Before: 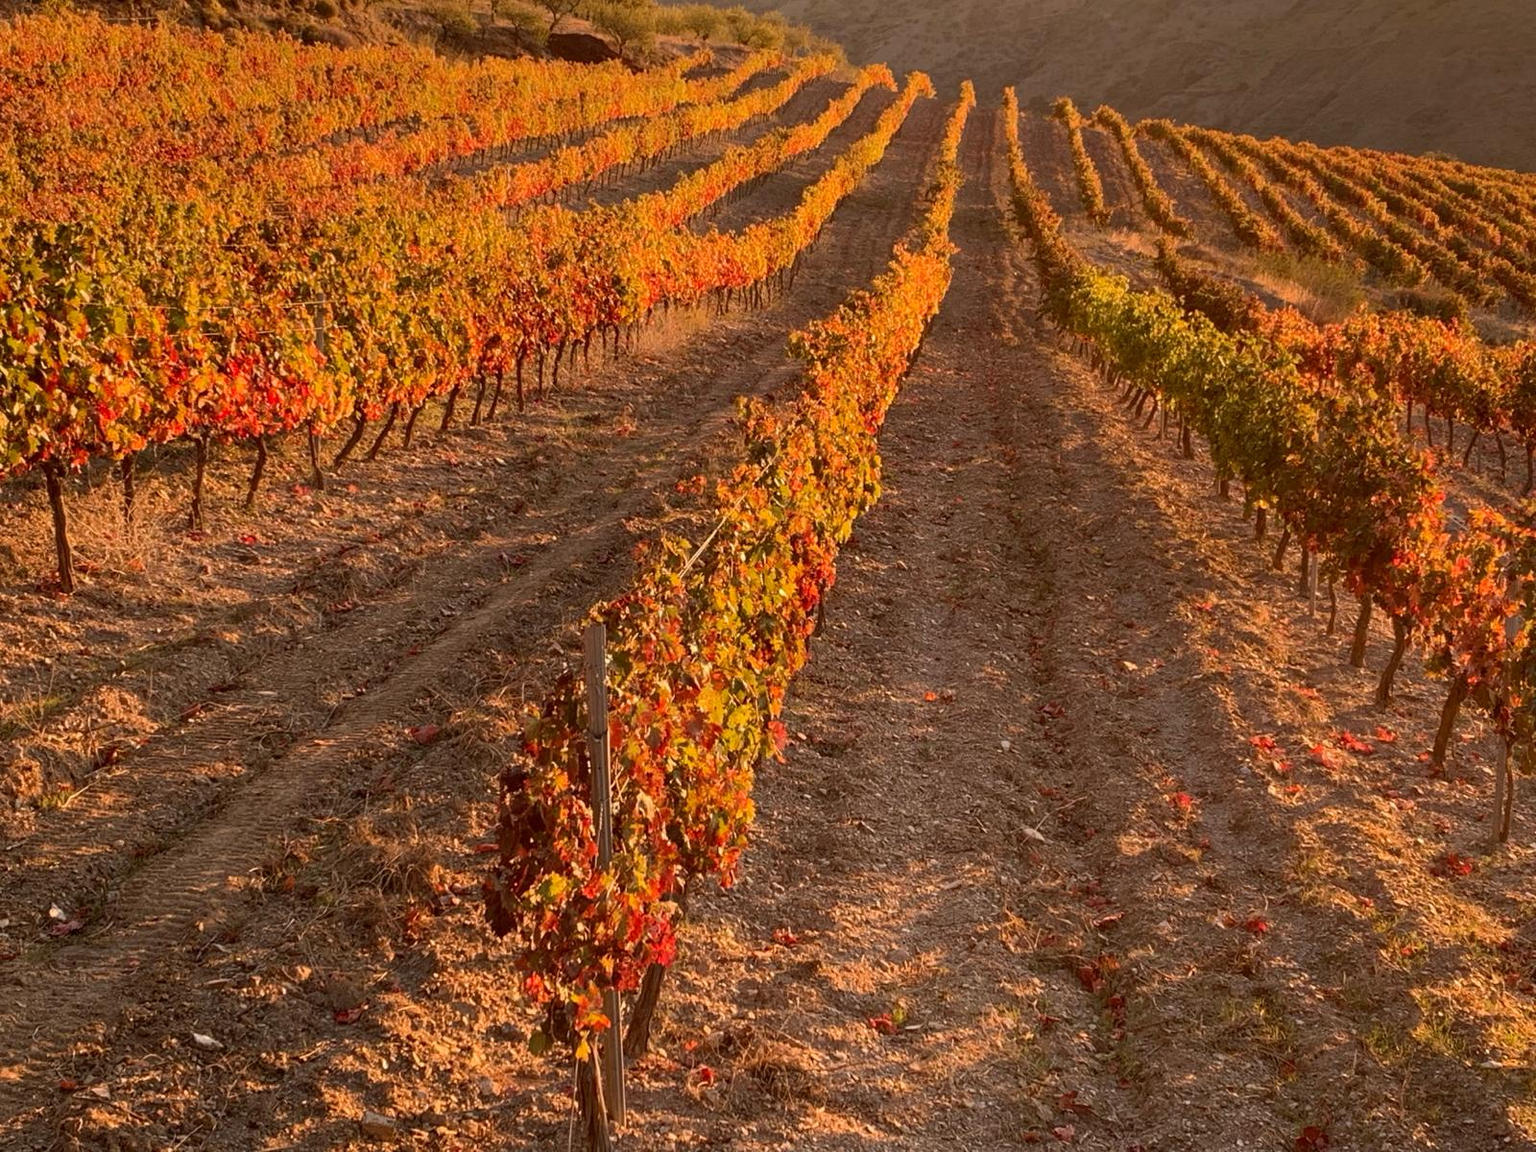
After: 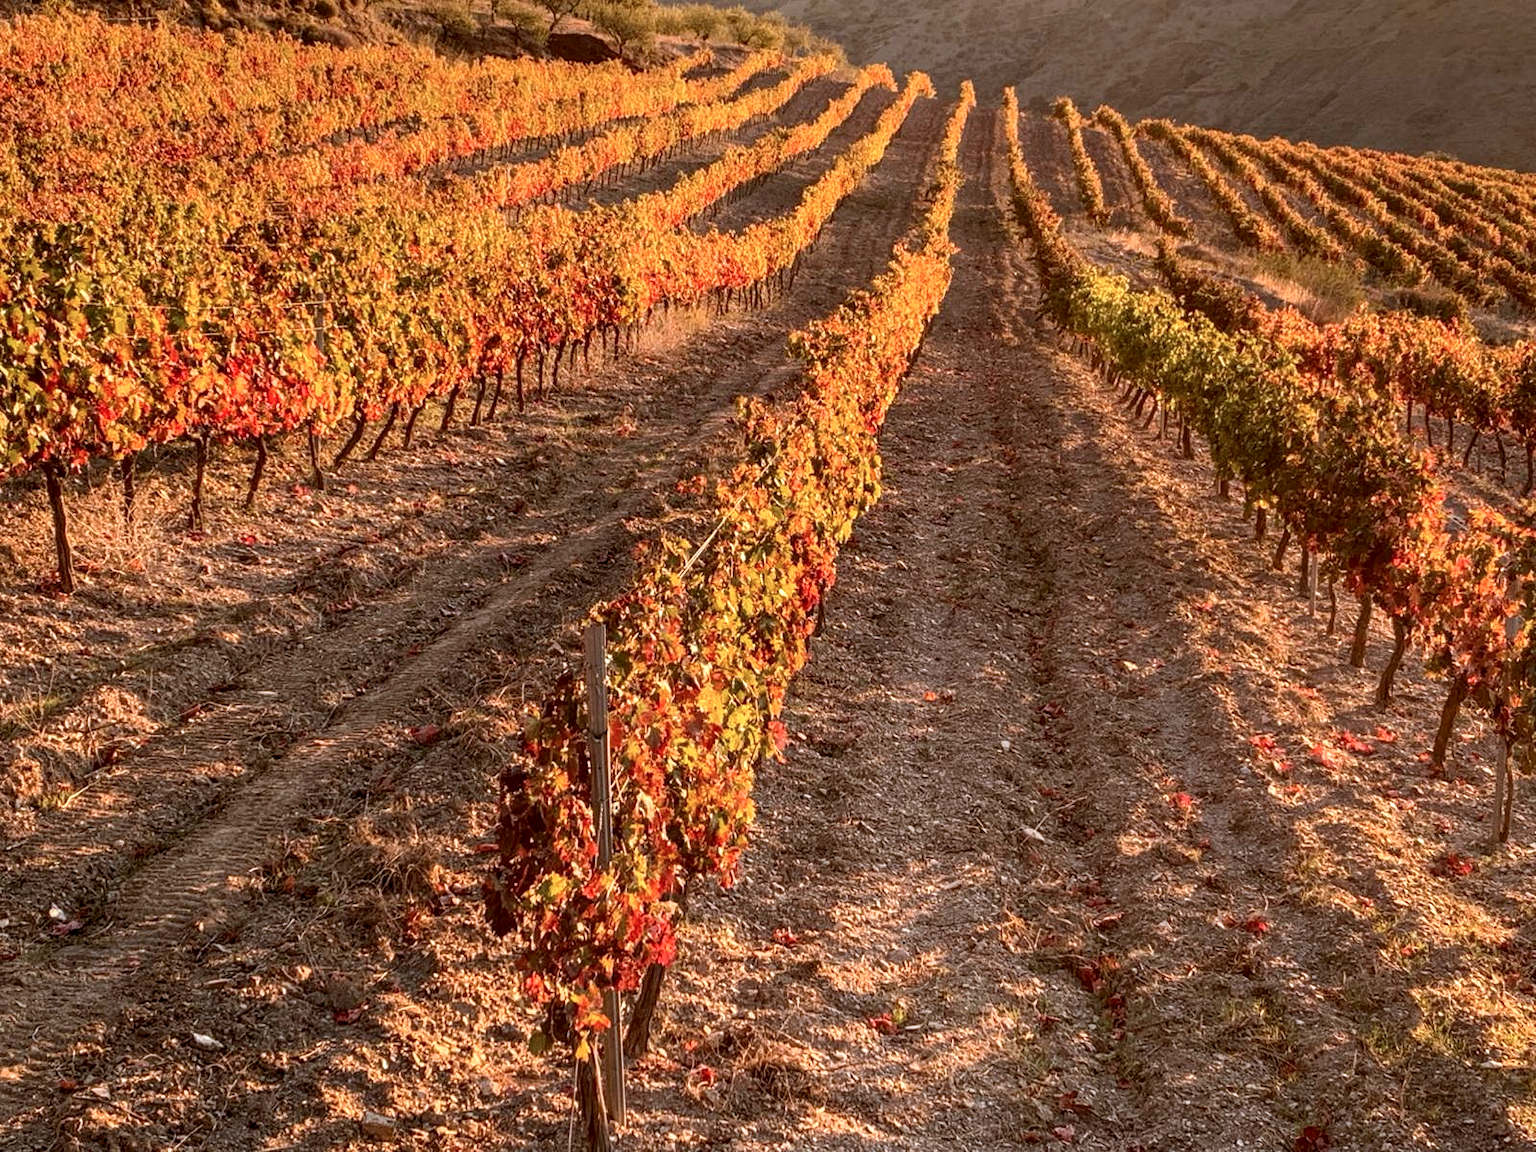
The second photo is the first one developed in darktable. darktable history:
local contrast: detail 150%
exposure: black level correction 0, exposure 0.2 EV, compensate exposure bias true, compensate highlight preservation false
color correction: highlights a* -4.18, highlights b* -10.81
